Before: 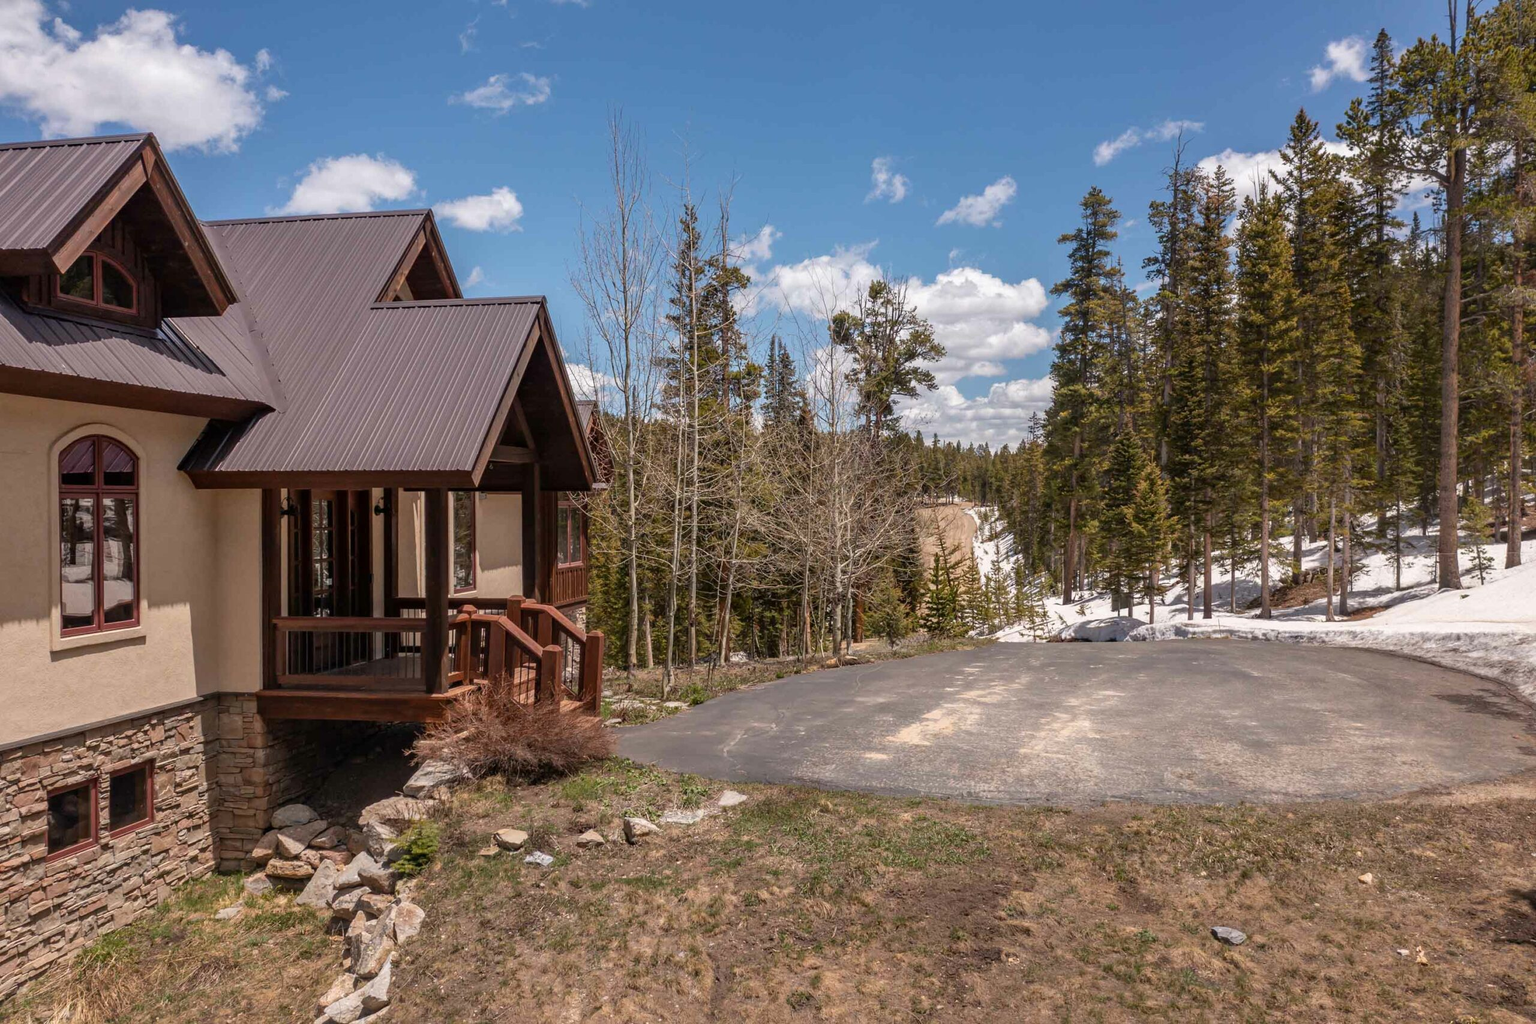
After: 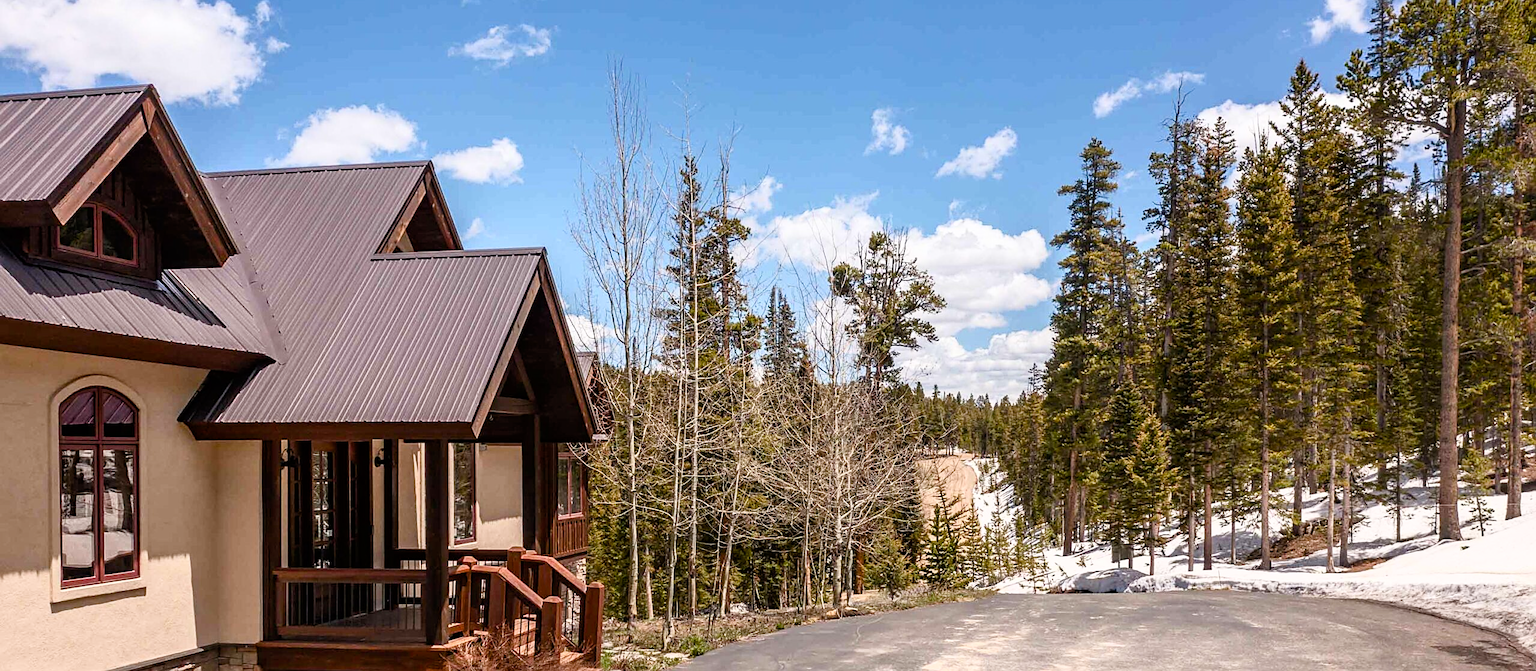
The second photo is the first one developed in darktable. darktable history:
sharpen: on, module defaults
base curve: curves: ch0 [(0, 0) (0.005, 0.002) (0.193, 0.295) (0.399, 0.664) (0.75, 0.928) (1, 1)]
color balance rgb: perceptual saturation grading › global saturation 20%, perceptual saturation grading › highlights -50%, perceptual saturation grading › shadows 30%
crop and rotate: top 4.848%, bottom 29.503%
